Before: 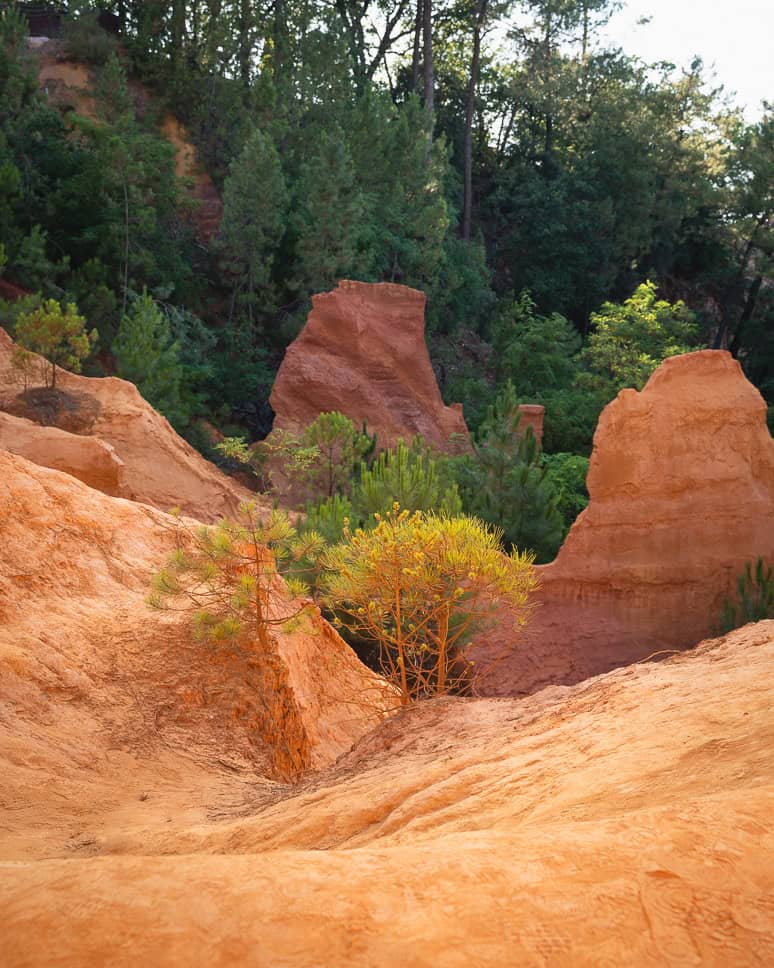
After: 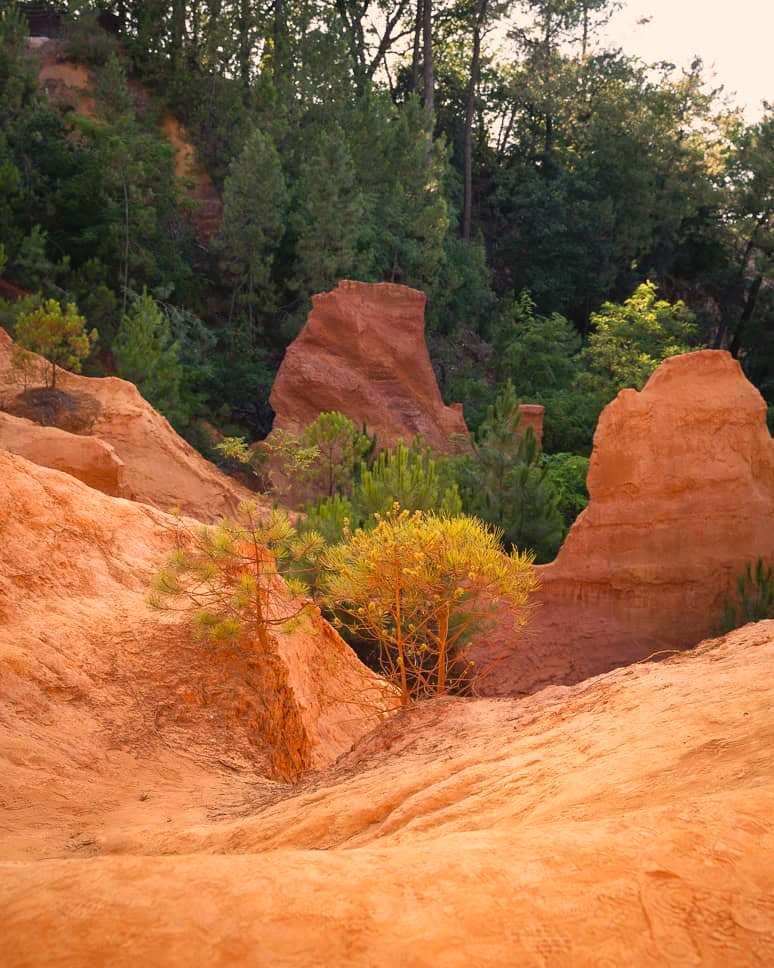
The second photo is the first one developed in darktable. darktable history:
color correction: highlights a* 11.73, highlights b* 12.03
color balance rgb: perceptual saturation grading › global saturation -1.573%, perceptual saturation grading › highlights -7.156%, perceptual saturation grading › mid-tones 7.765%, perceptual saturation grading › shadows 5.214%
